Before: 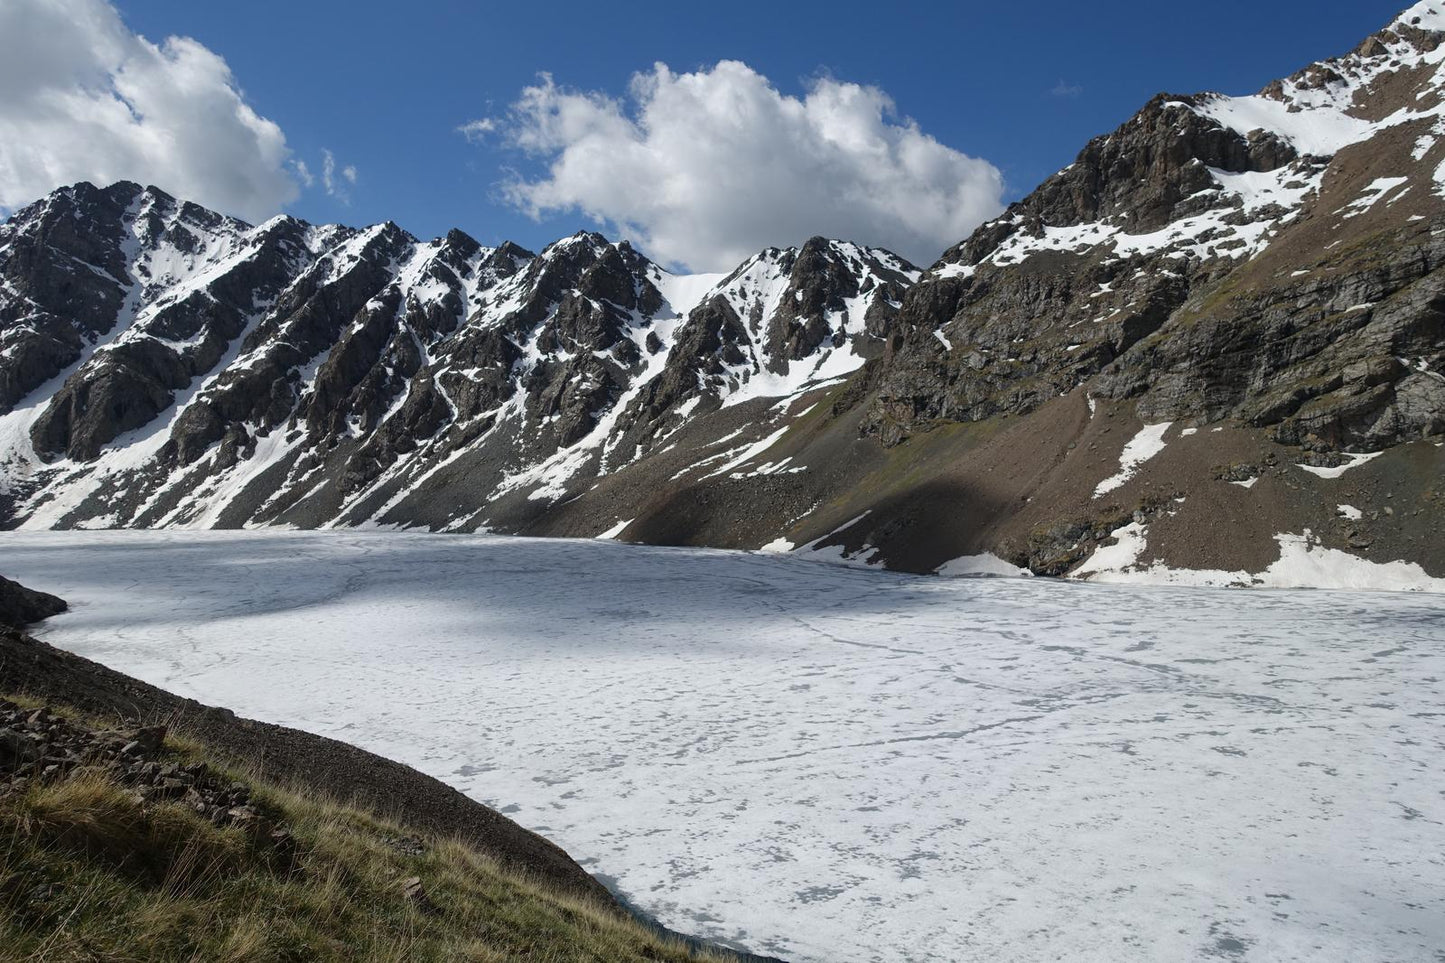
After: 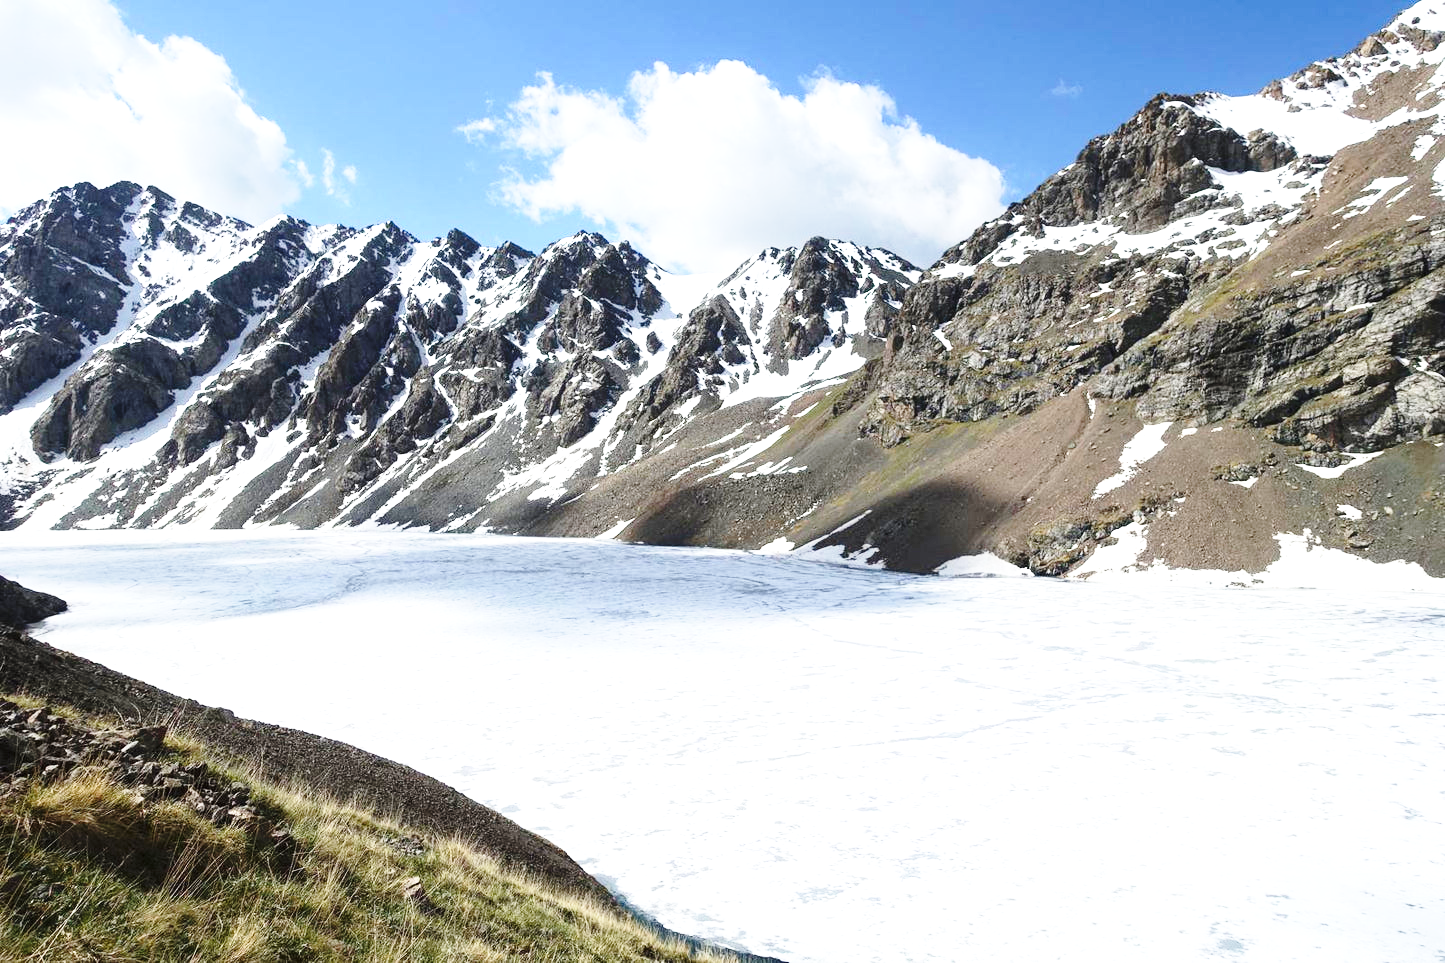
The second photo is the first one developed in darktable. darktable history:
exposure: black level correction 0, exposure 1 EV, compensate highlight preservation false
base curve: curves: ch0 [(0, 0) (0.028, 0.03) (0.121, 0.232) (0.46, 0.748) (0.859, 0.968) (1, 1)], preserve colors none
shadows and highlights: shadows -1.83, highlights 38.24
